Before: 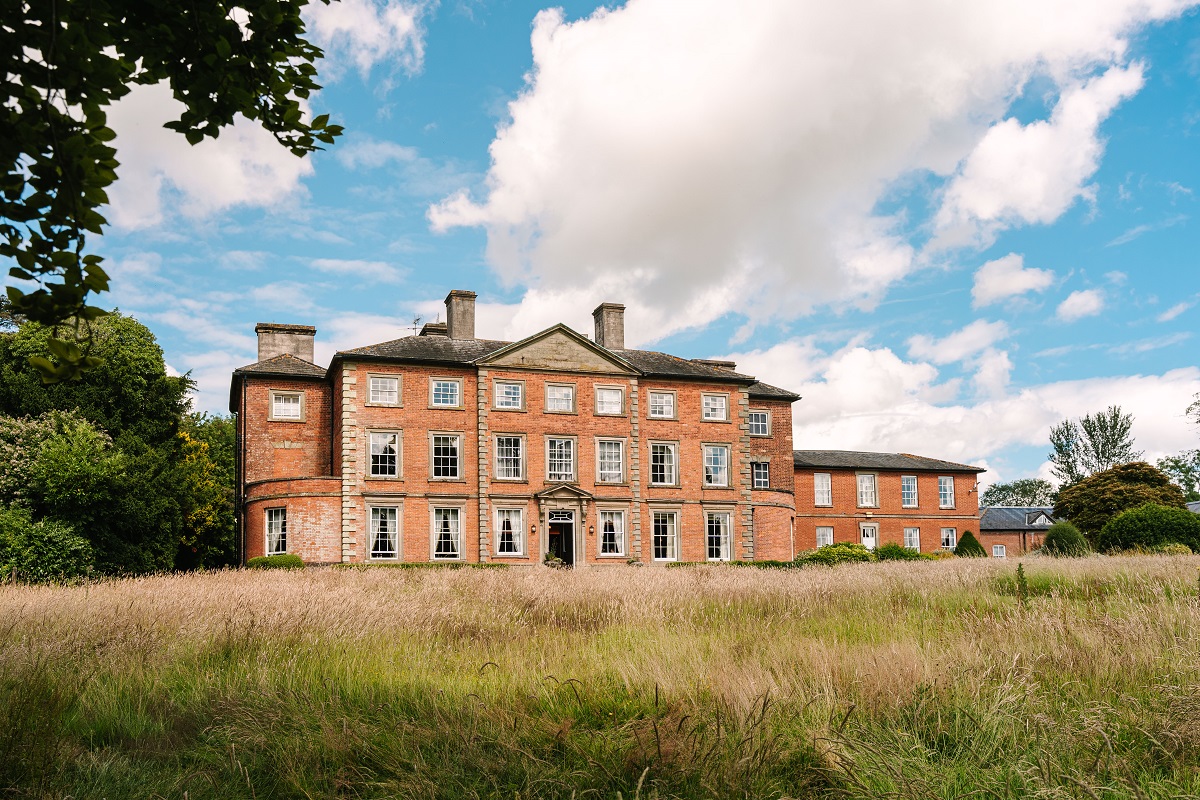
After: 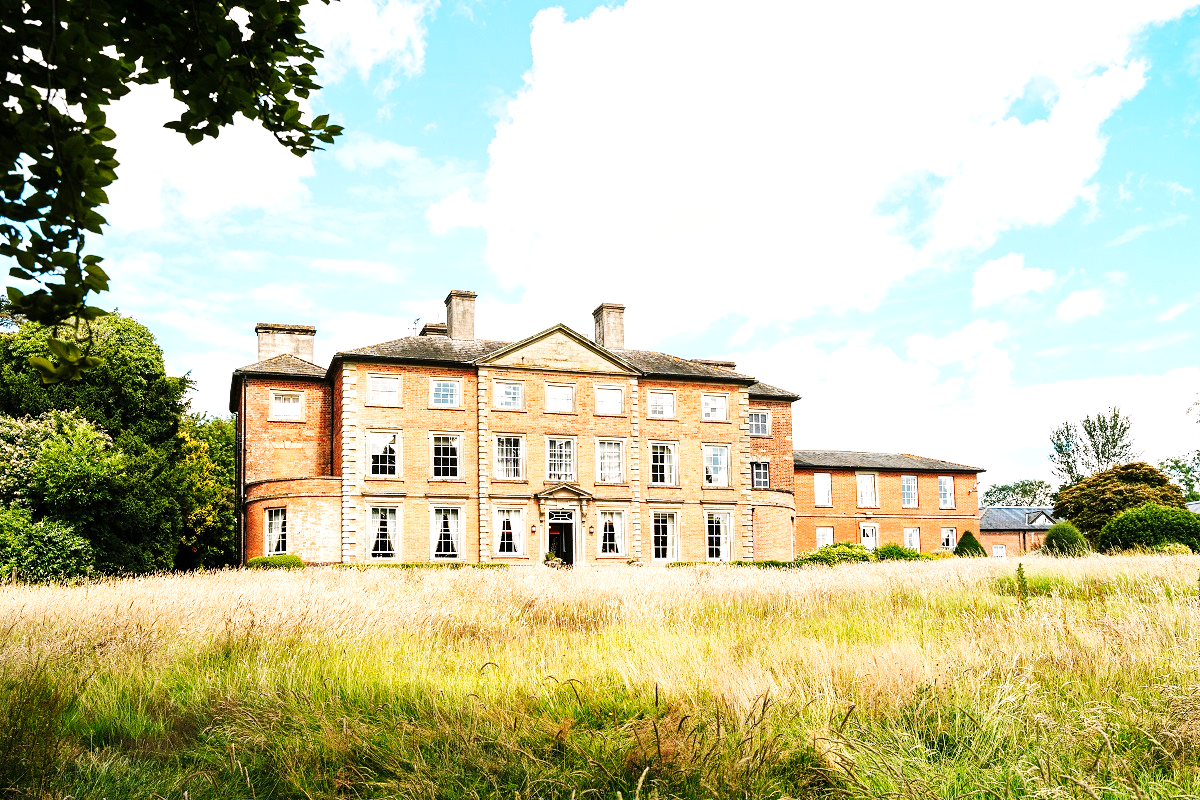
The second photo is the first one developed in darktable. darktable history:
exposure: black level correction 0.001, exposure 1 EV, compensate highlight preservation false
base curve: curves: ch0 [(0, 0) (0.032, 0.025) (0.121, 0.166) (0.206, 0.329) (0.605, 0.79) (1, 1)], preserve colors none
